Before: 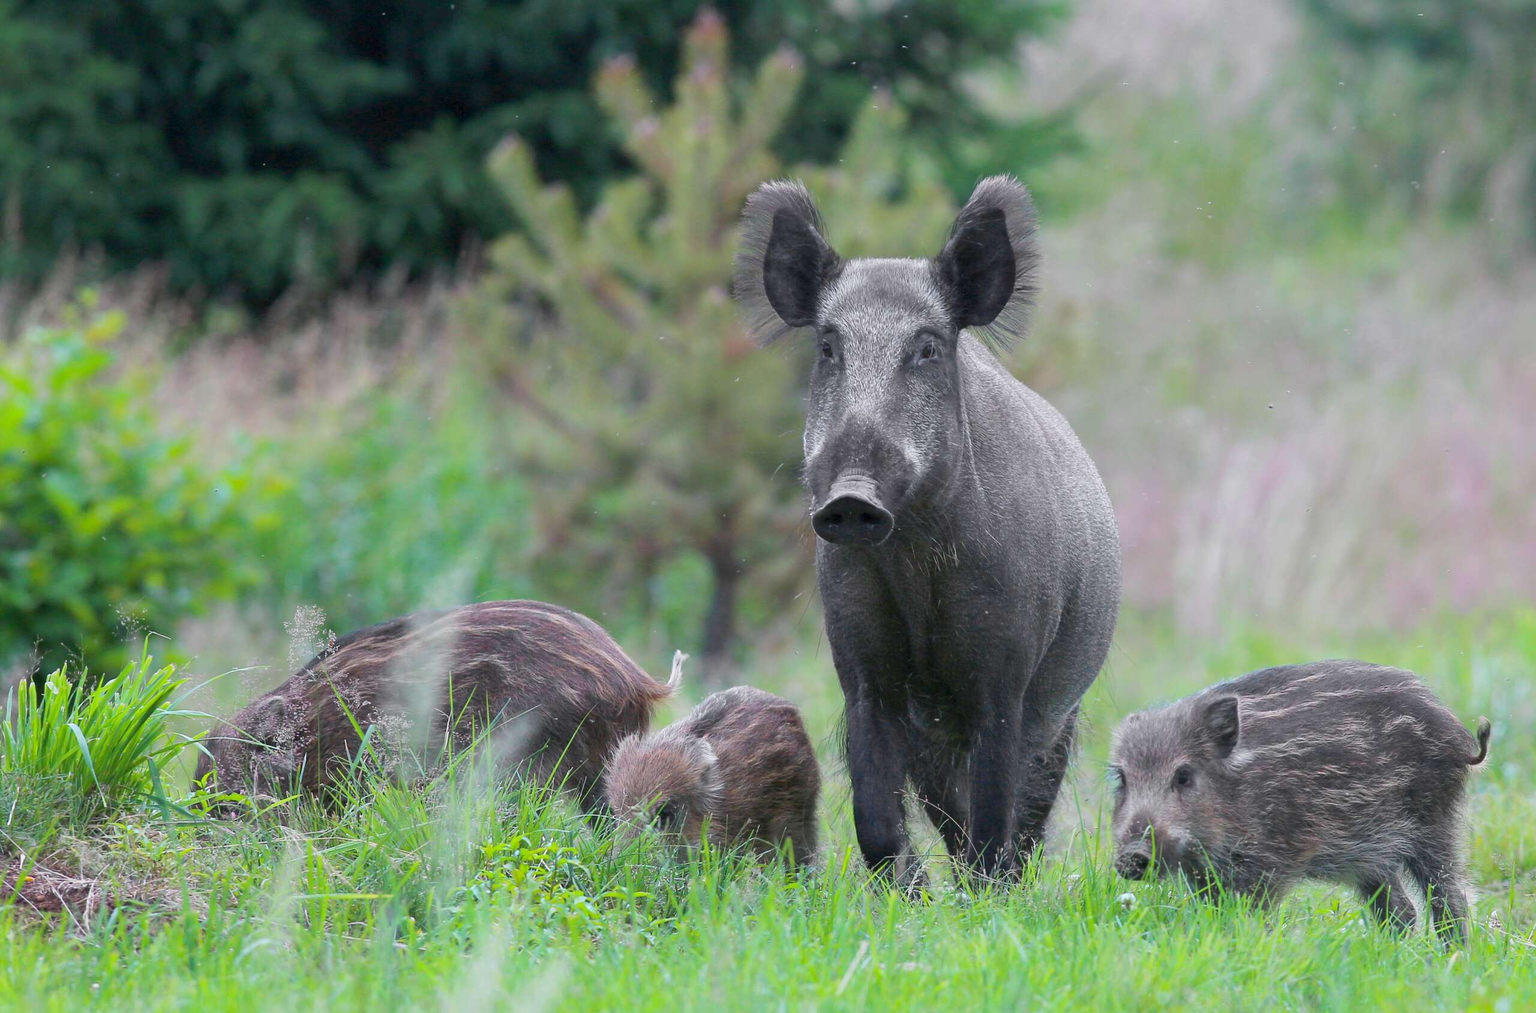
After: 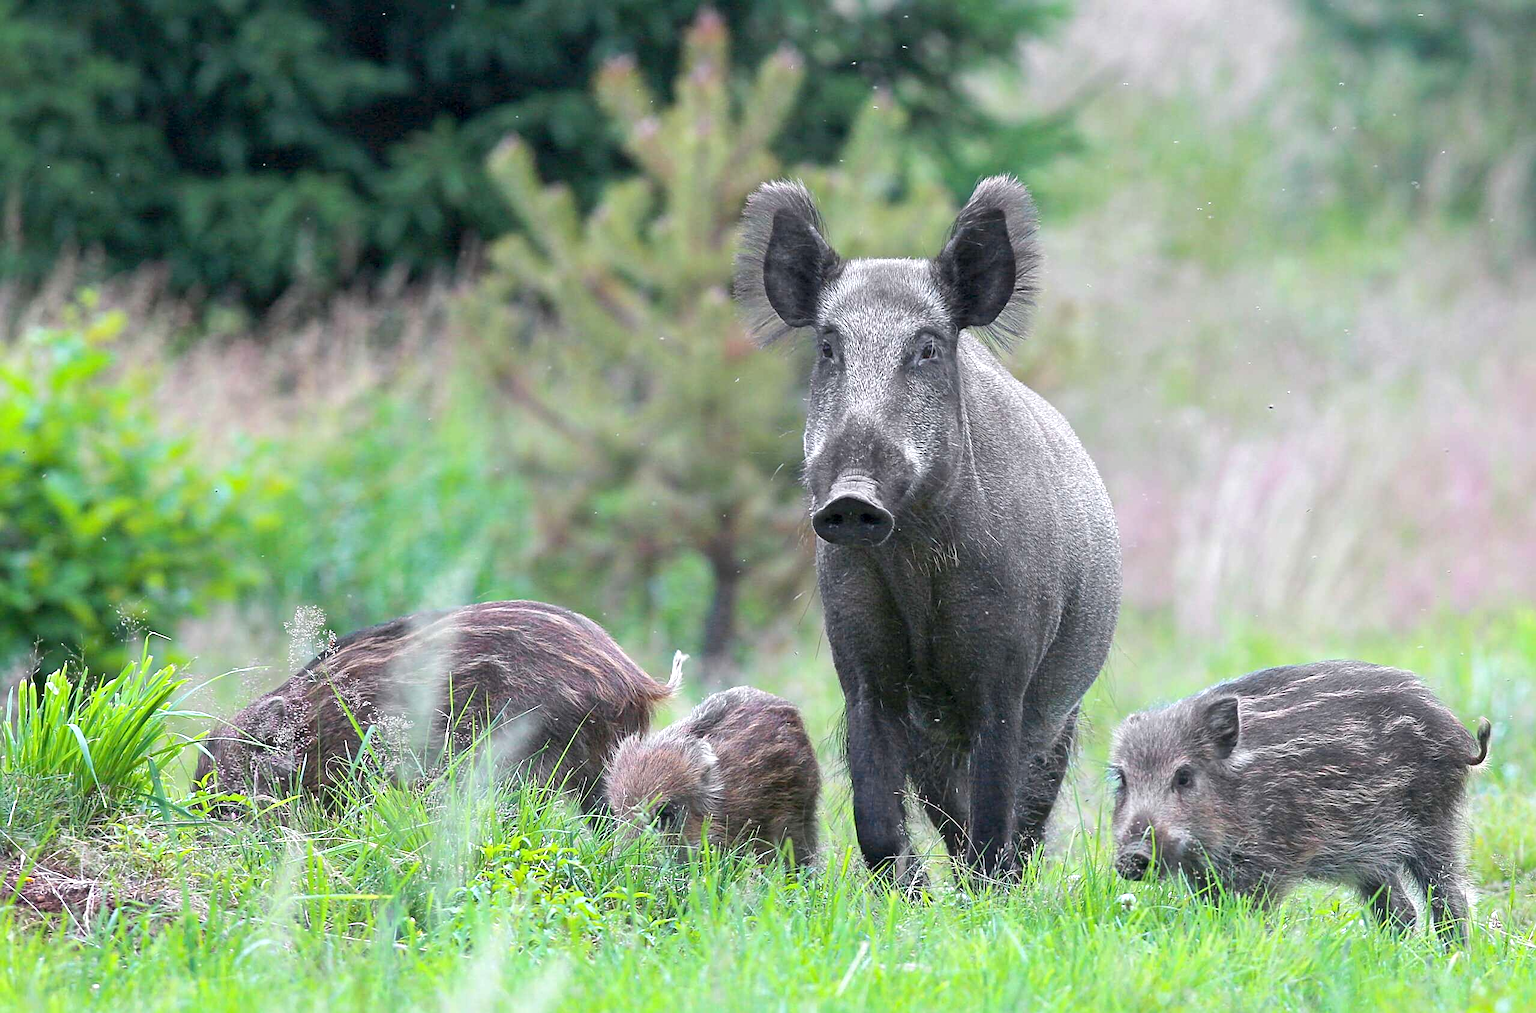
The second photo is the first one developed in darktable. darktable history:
local contrast: mode bilateral grid, contrast 28, coarseness 16, detail 115%, midtone range 0.2
sharpen: on, module defaults
exposure: black level correction 0.001, exposure 0.5 EV, compensate exposure bias true, compensate highlight preservation false
